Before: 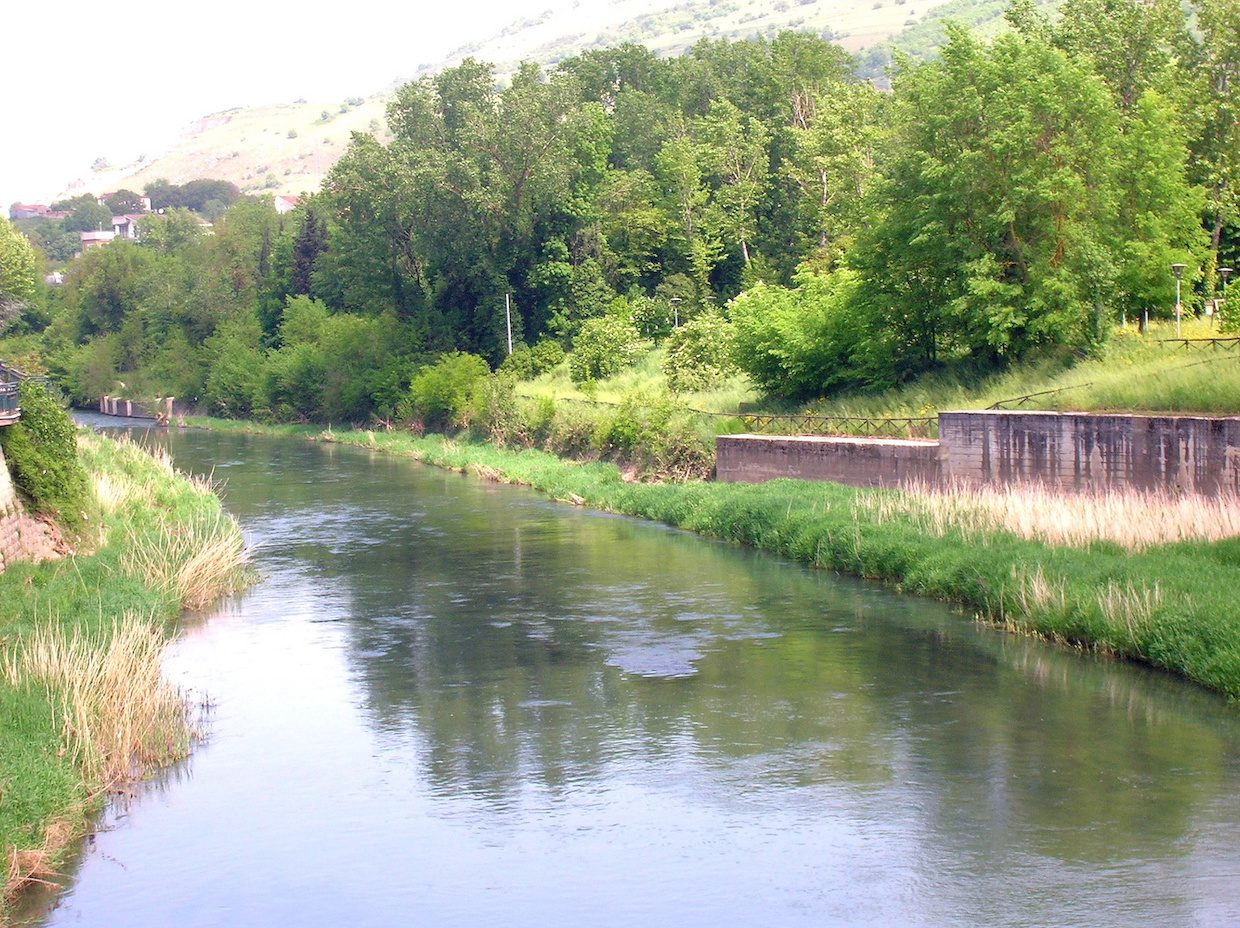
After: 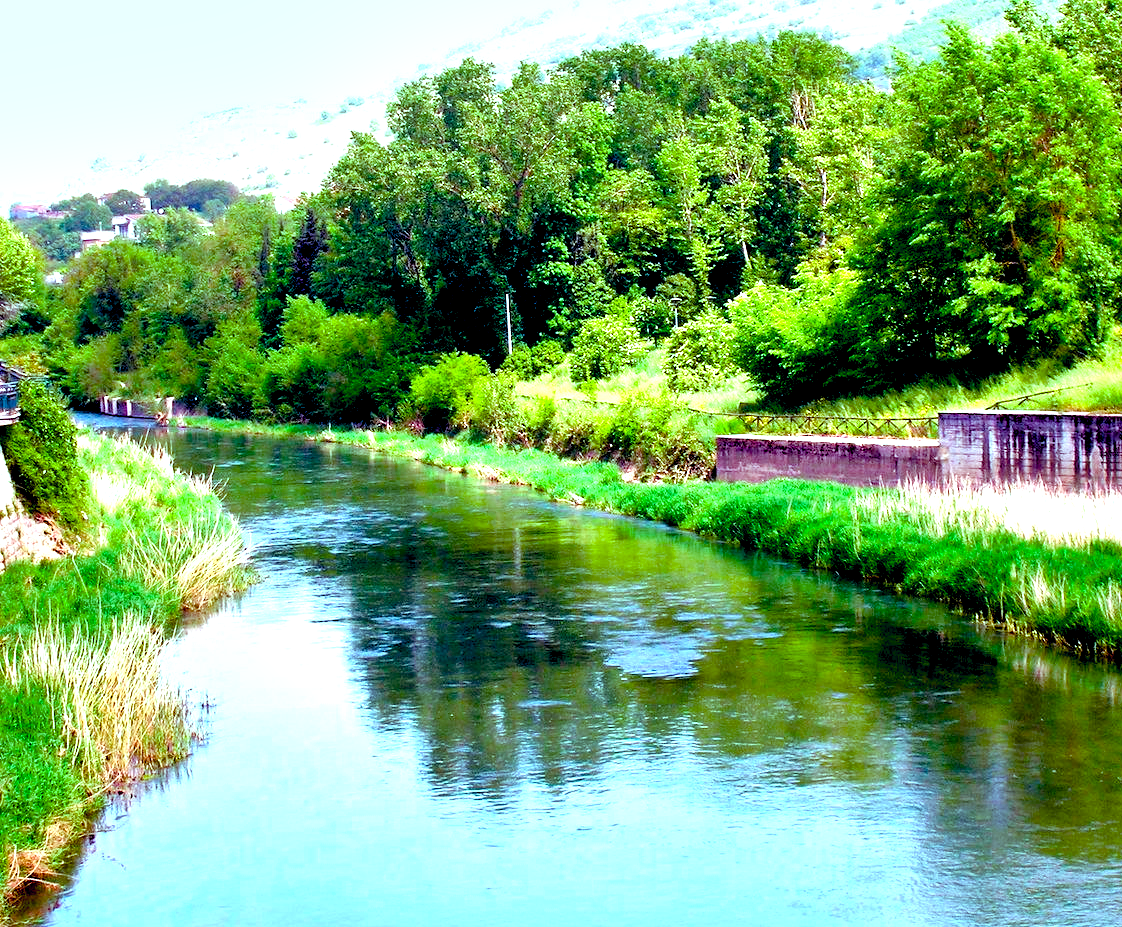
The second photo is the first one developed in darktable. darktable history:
color balance rgb: highlights gain › chroma 5.396%, highlights gain › hue 195.49°, global offset › chroma 0.067%, global offset › hue 253.25°, perceptual saturation grading › global saturation 20%, perceptual saturation grading › highlights -25.096%, perceptual saturation grading › shadows 25.527%, perceptual brilliance grading › global brilliance 11.968%, global vibrance 44.155%
crop: right 9.48%, bottom 0.036%
contrast equalizer: octaves 7, y [[0.6 ×6], [0.55 ×6], [0 ×6], [0 ×6], [0 ×6]]
exposure: black level correction 0.058, compensate highlight preservation false
